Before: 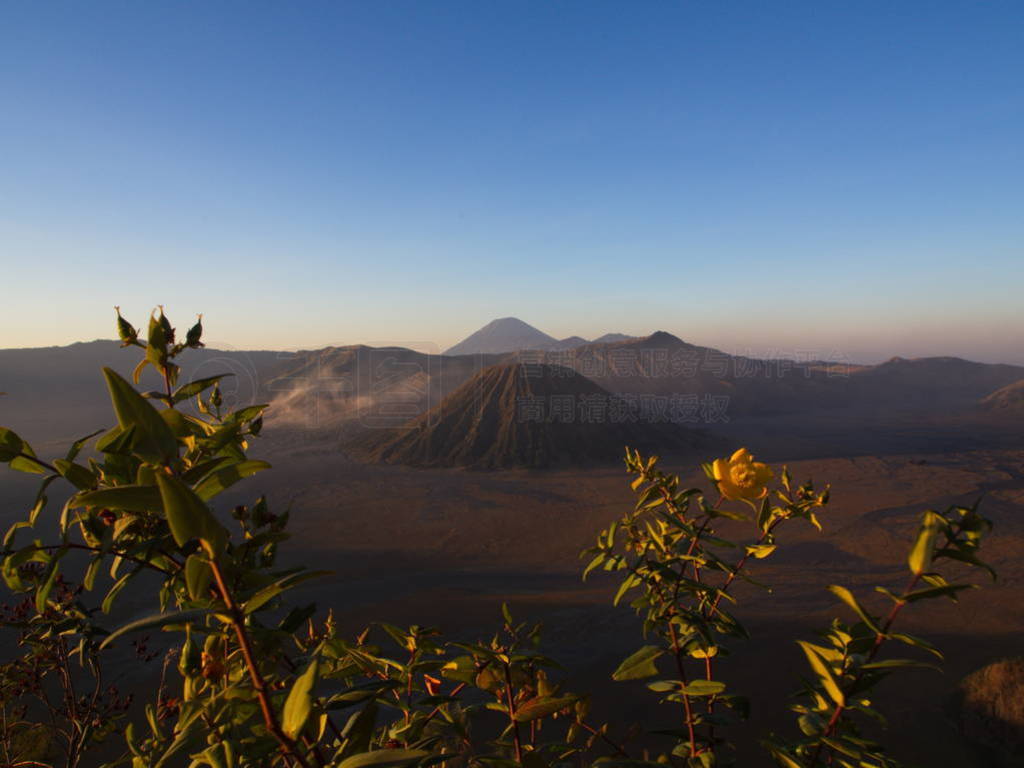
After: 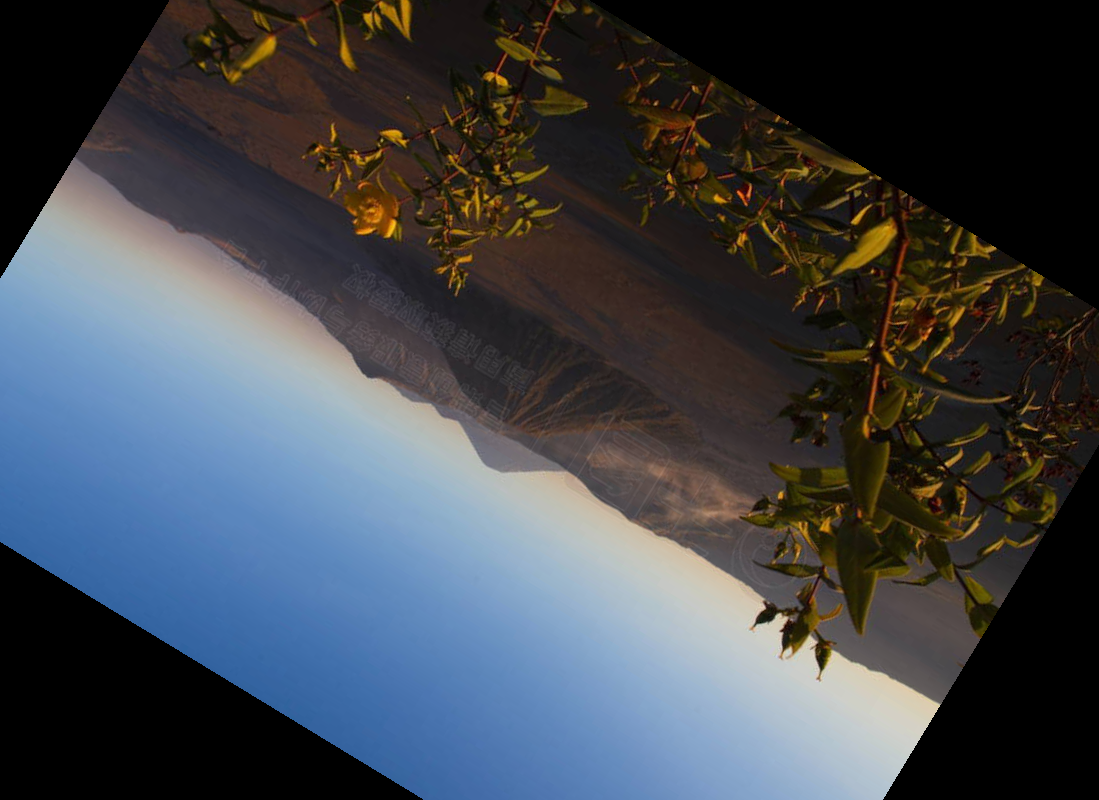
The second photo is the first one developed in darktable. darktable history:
crop and rotate: angle 148.68°, left 9.111%, top 15.603%, right 4.588%, bottom 17.041%
exposure: exposure -0.116 EV, compensate exposure bias true, compensate highlight preservation false
